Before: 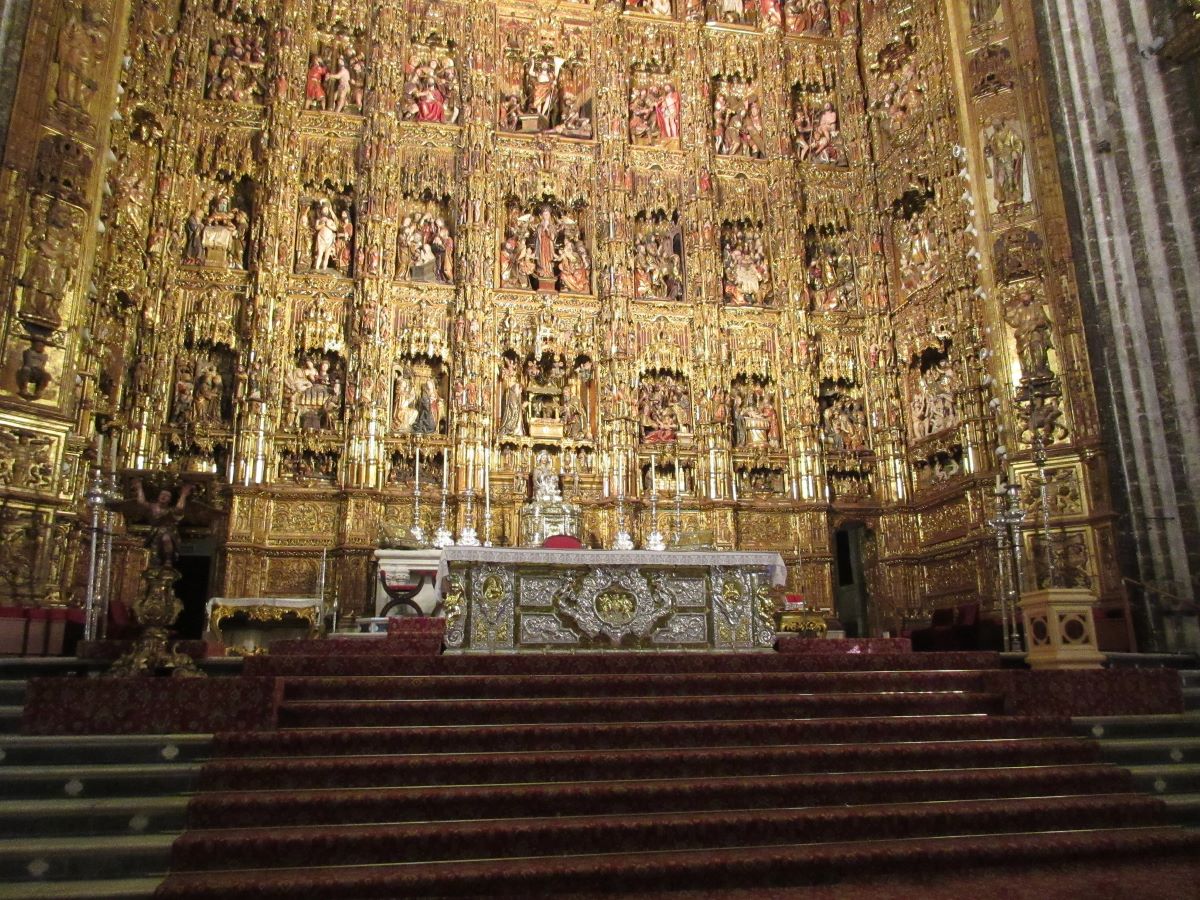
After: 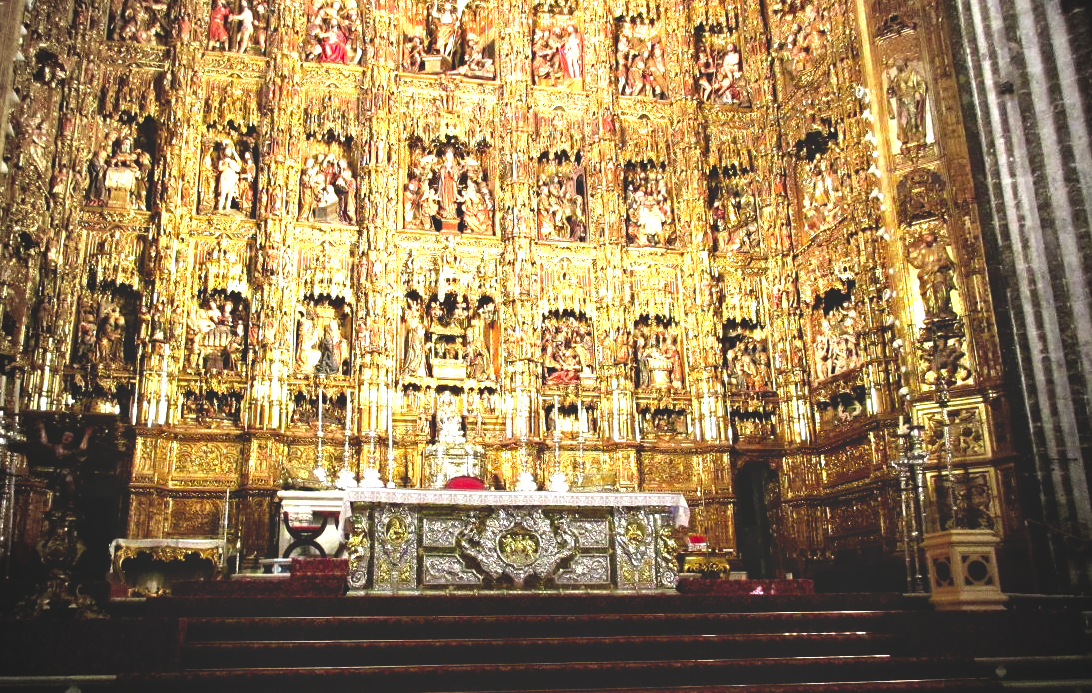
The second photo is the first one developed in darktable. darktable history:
exposure: exposure 1.223 EV, compensate highlight preservation false
vignetting: fall-off start 71.74%
crop: left 8.155%, top 6.611%, bottom 15.385%
base curve: curves: ch0 [(0, 0.02) (0.083, 0.036) (1, 1)], preserve colors none
